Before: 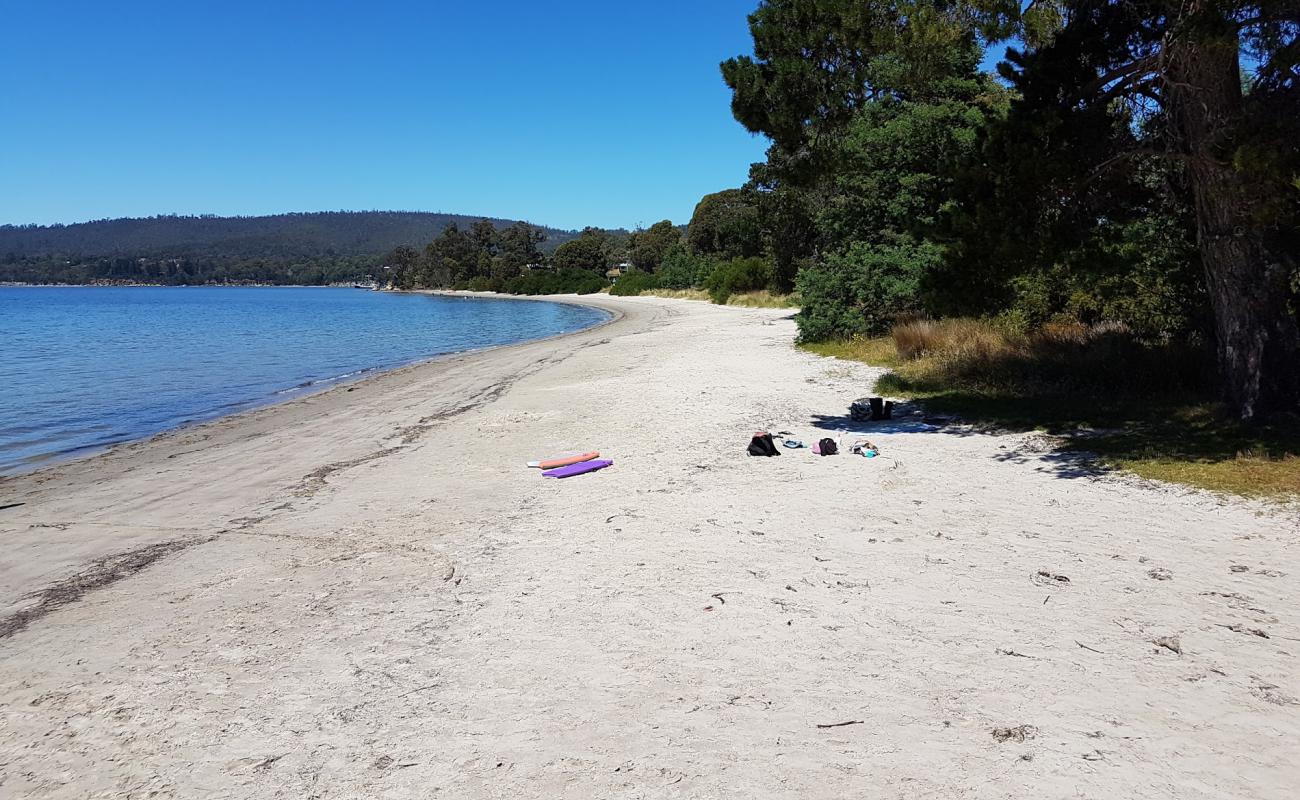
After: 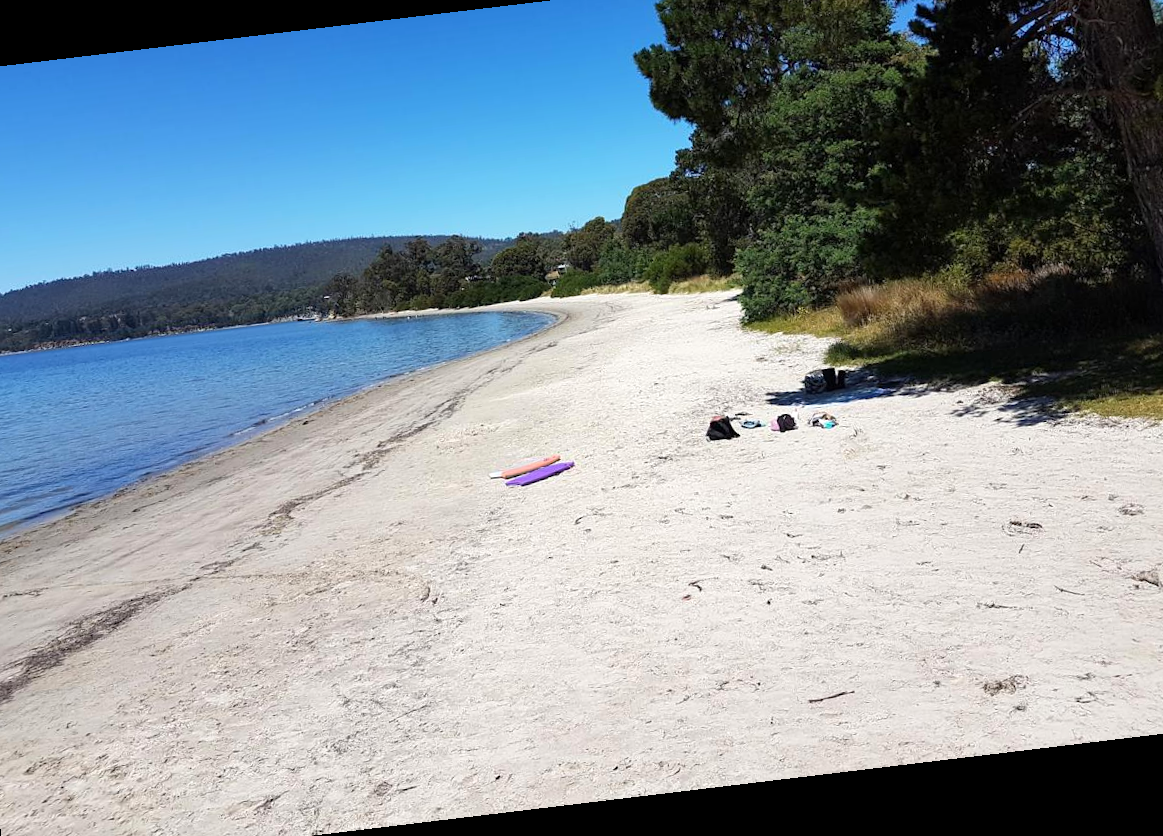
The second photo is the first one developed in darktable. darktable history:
crop: left 6.446%, top 8.188%, right 9.538%, bottom 3.548%
exposure: exposure 0.2 EV, compensate highlight preservation false
rotate and perspective: rotation -6.83°, automatic cropping off
